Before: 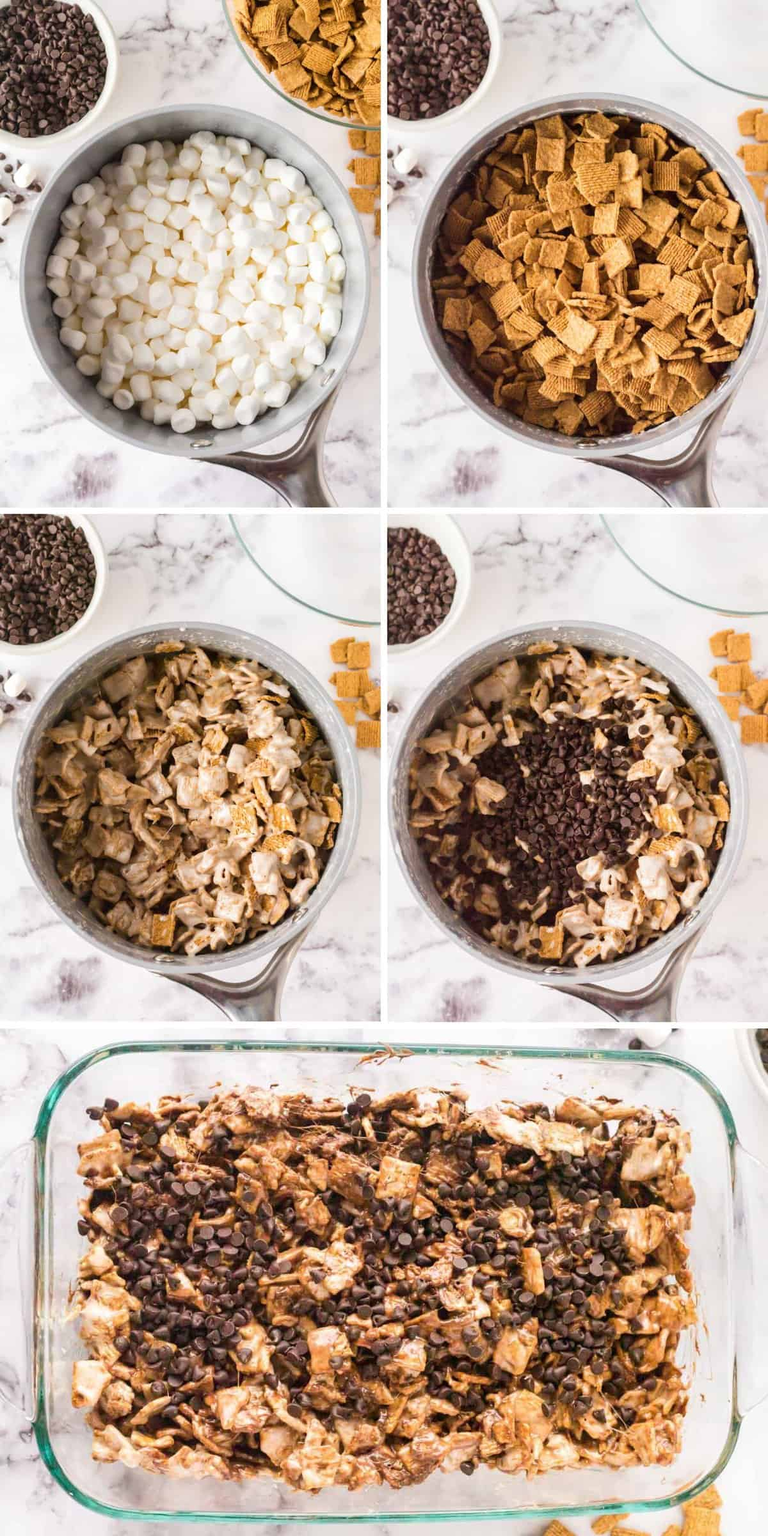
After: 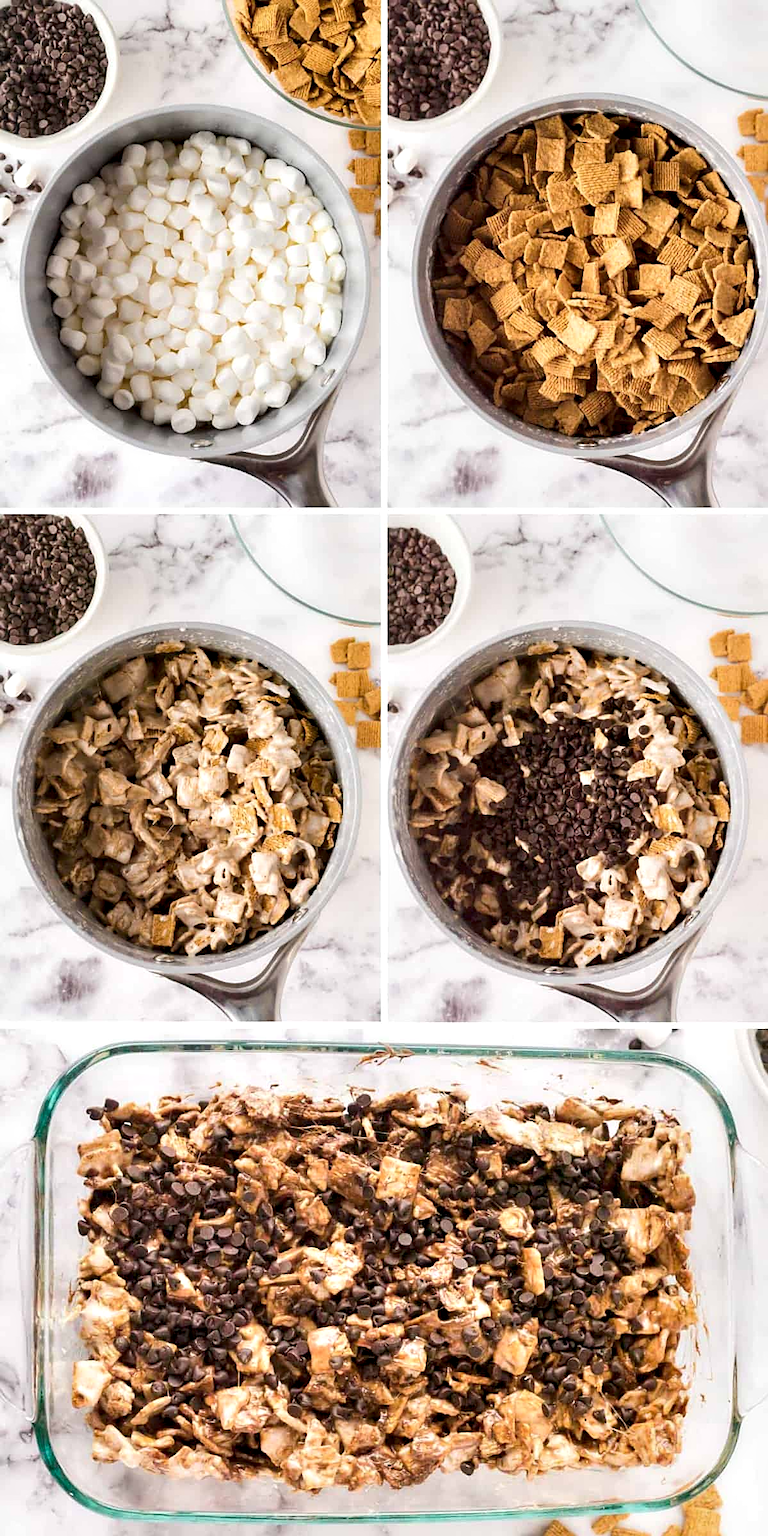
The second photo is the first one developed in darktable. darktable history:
sharpen: on, module defaults
contrast equalizer: y [[0.514, 0.573, 0.581, 0.508, 0.5, 0.5], [0.5 ×6], [0.5 ×6], [0 ×6], [0 ×6]], mix 0.79
